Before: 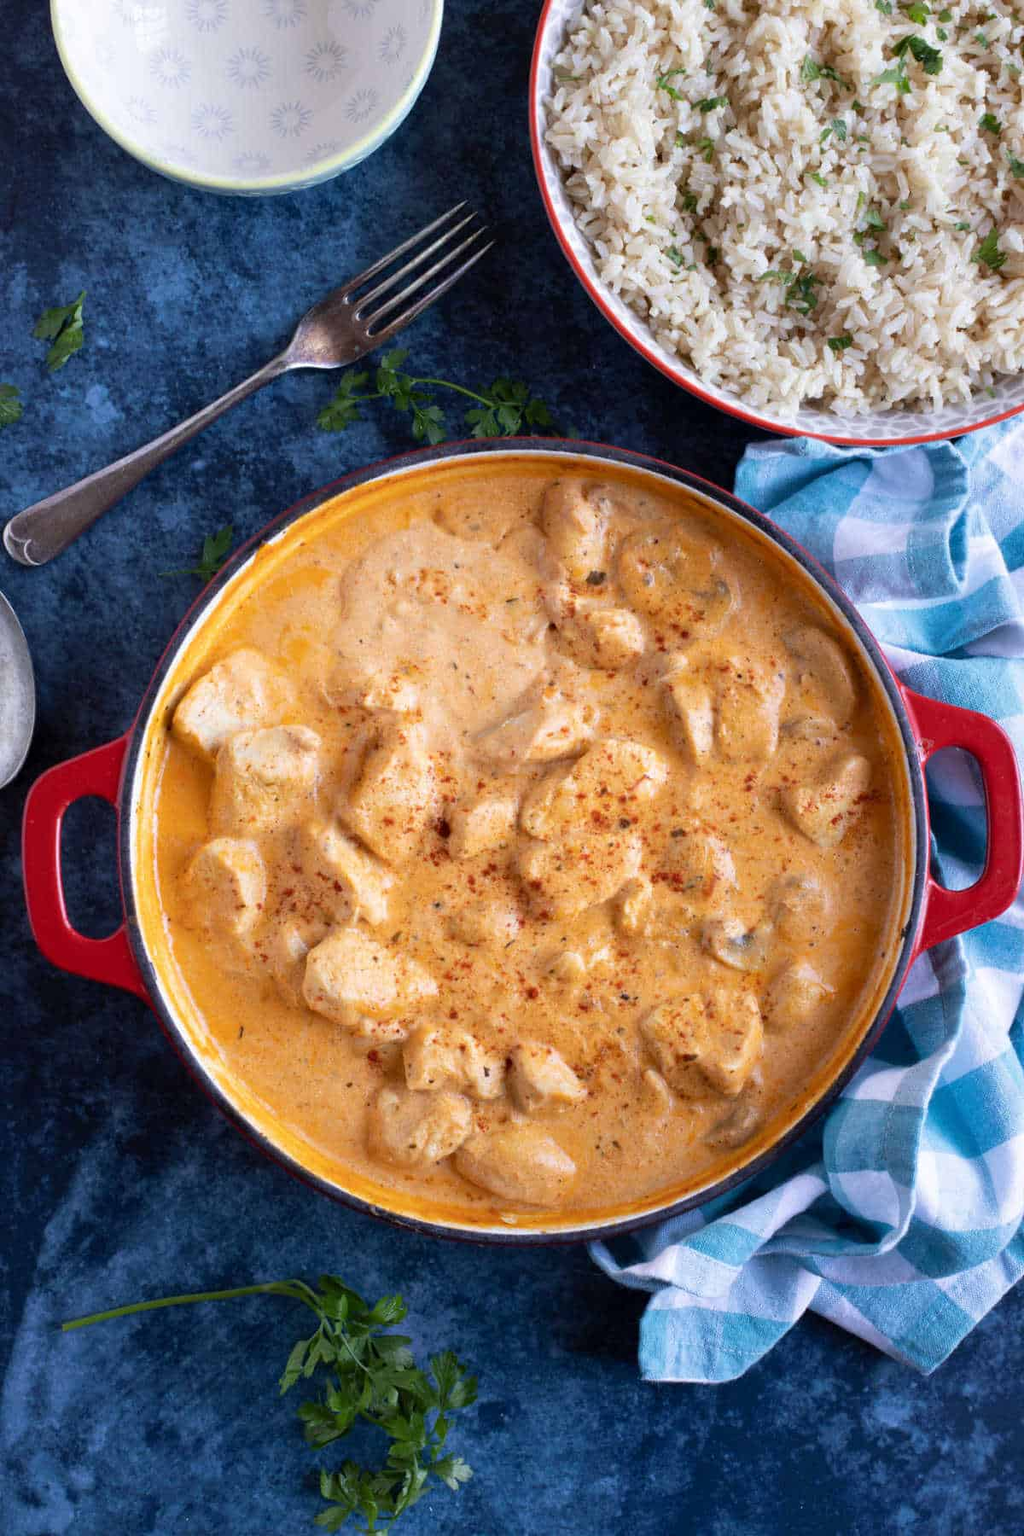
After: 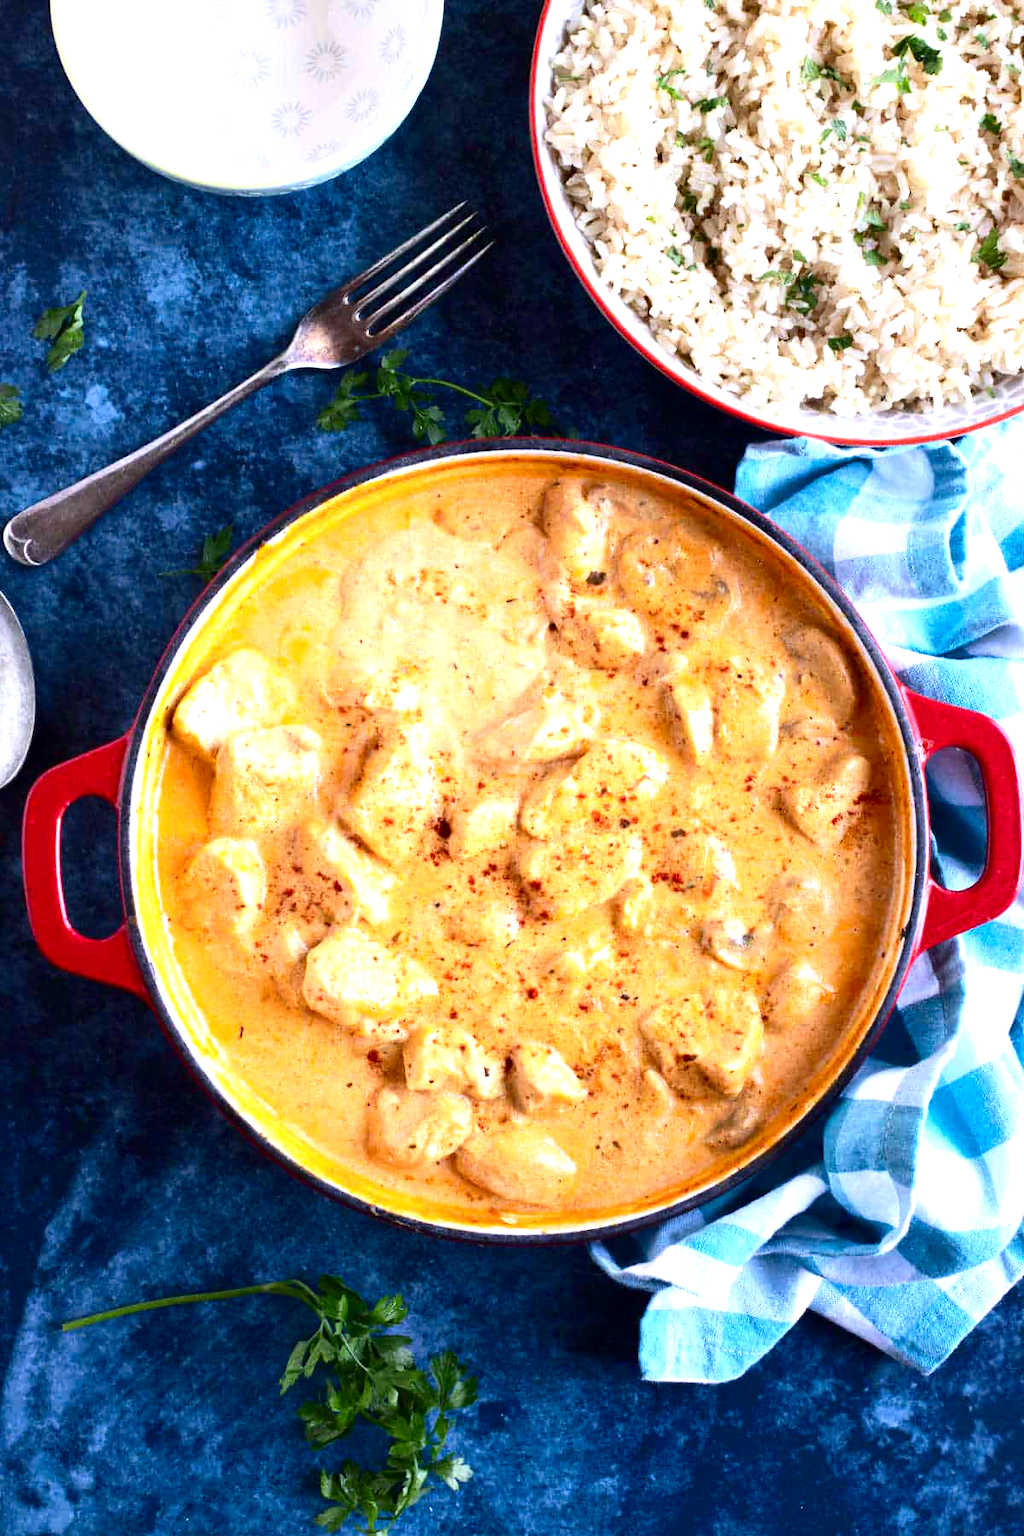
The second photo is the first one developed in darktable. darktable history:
exposure: black level correction 0, exposure 1 EV, compensate exposure bias true, compensate highlight preservation false
contrast brightness saturation: contrast 0.2, brightness -0.11, saturation 0.1
